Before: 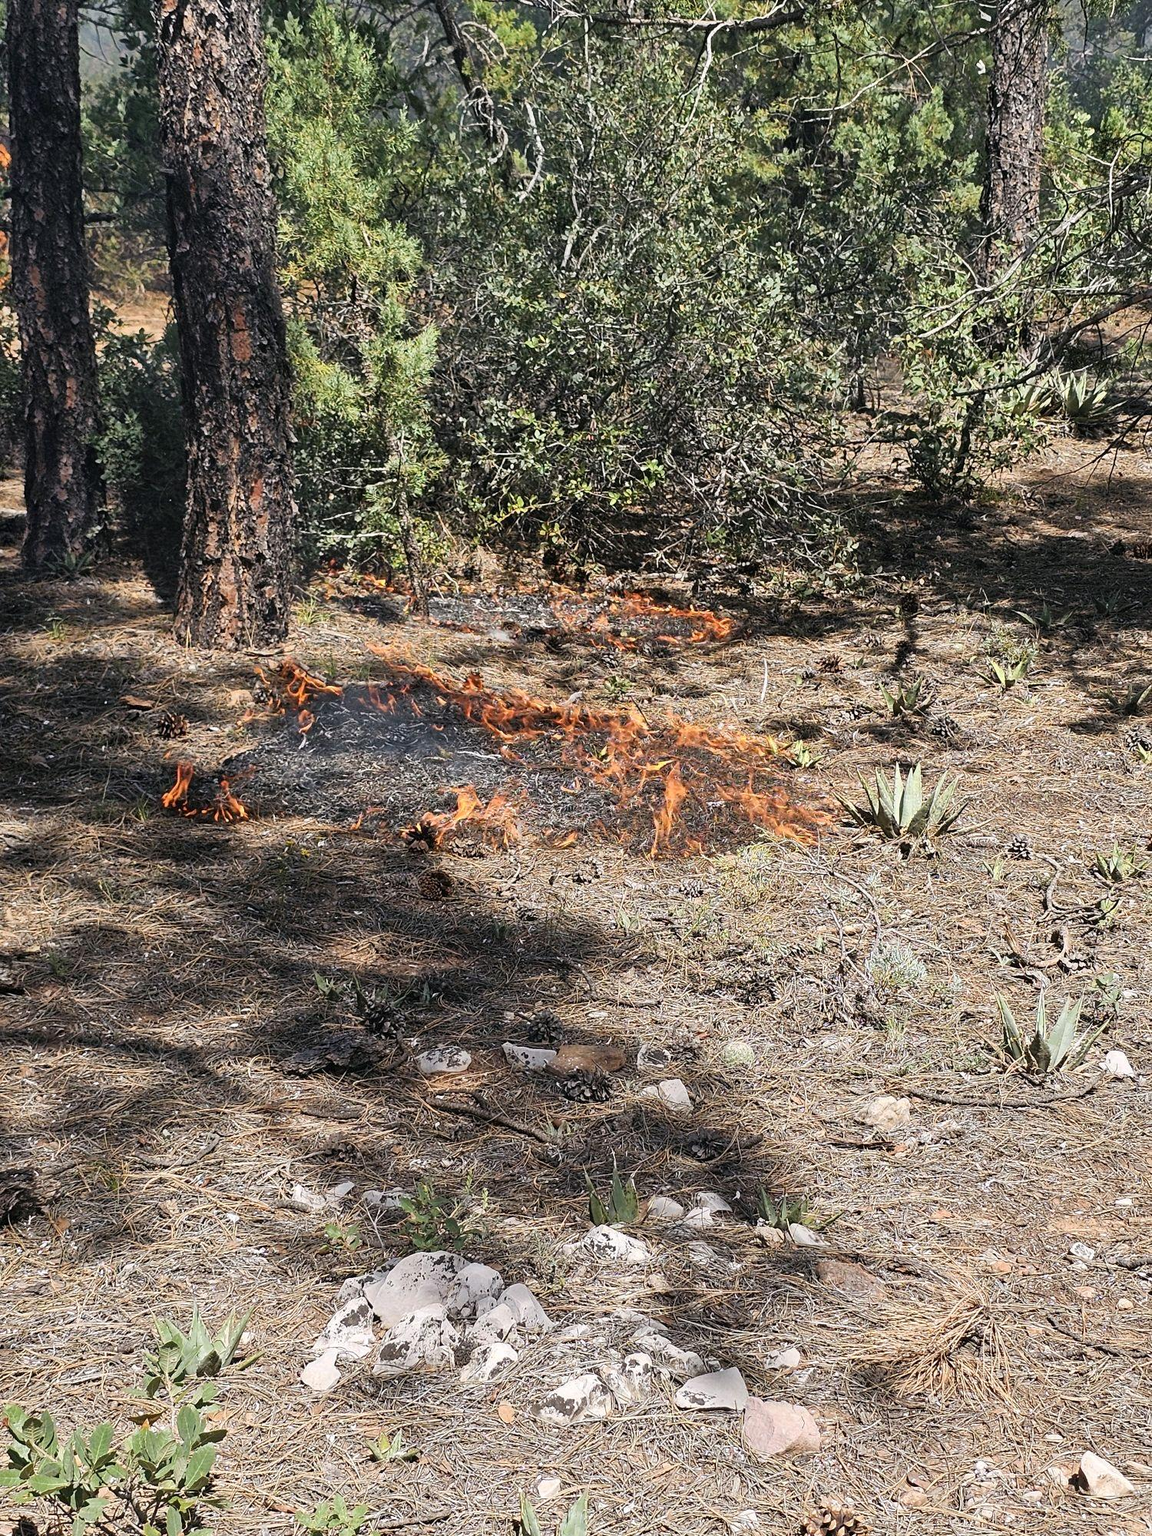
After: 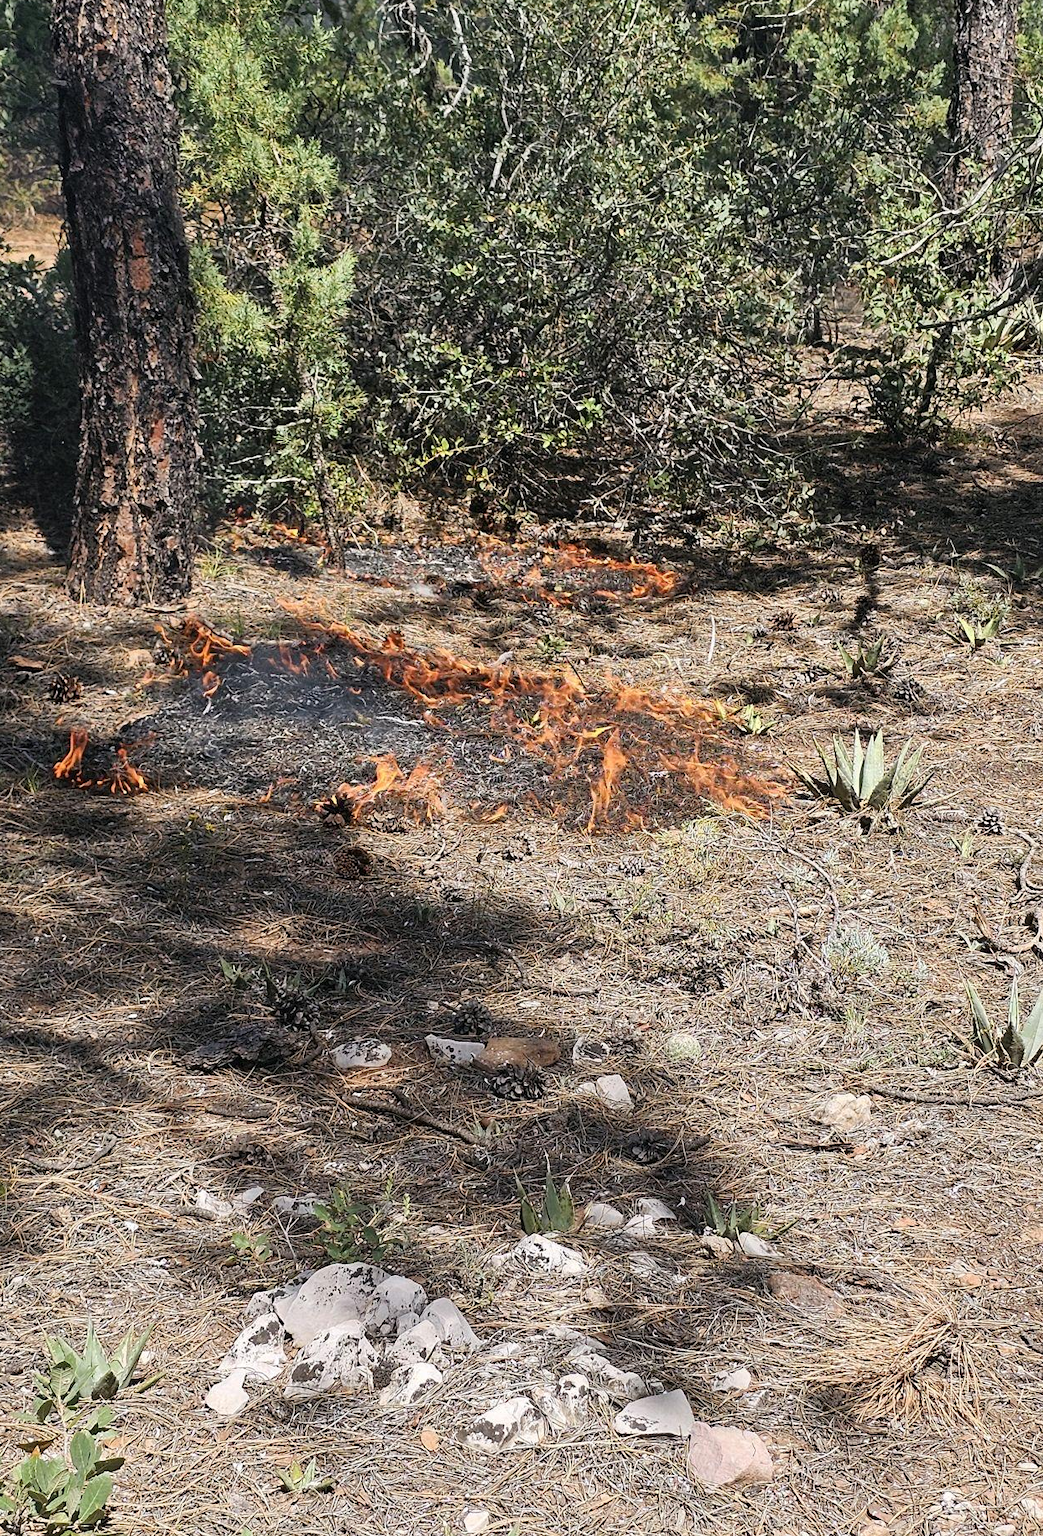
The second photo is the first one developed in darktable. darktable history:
crop: left 9.807%, top 6.223%, right 7.236%, bottom 2.216%
